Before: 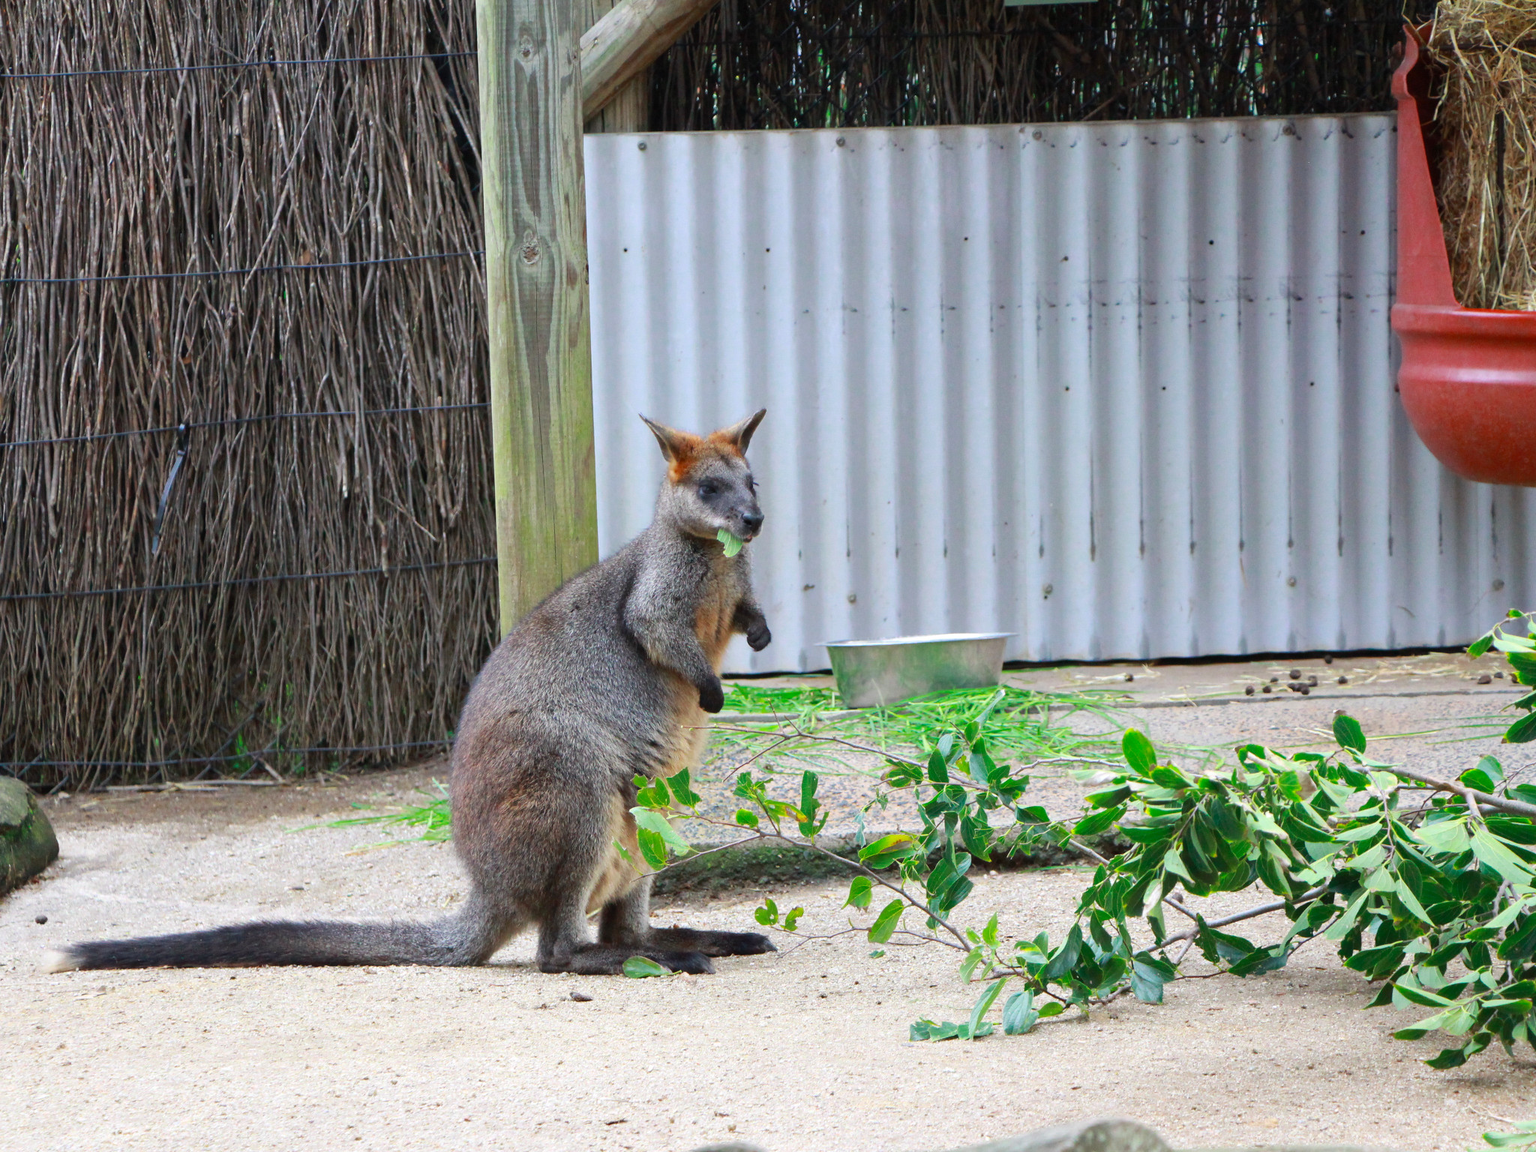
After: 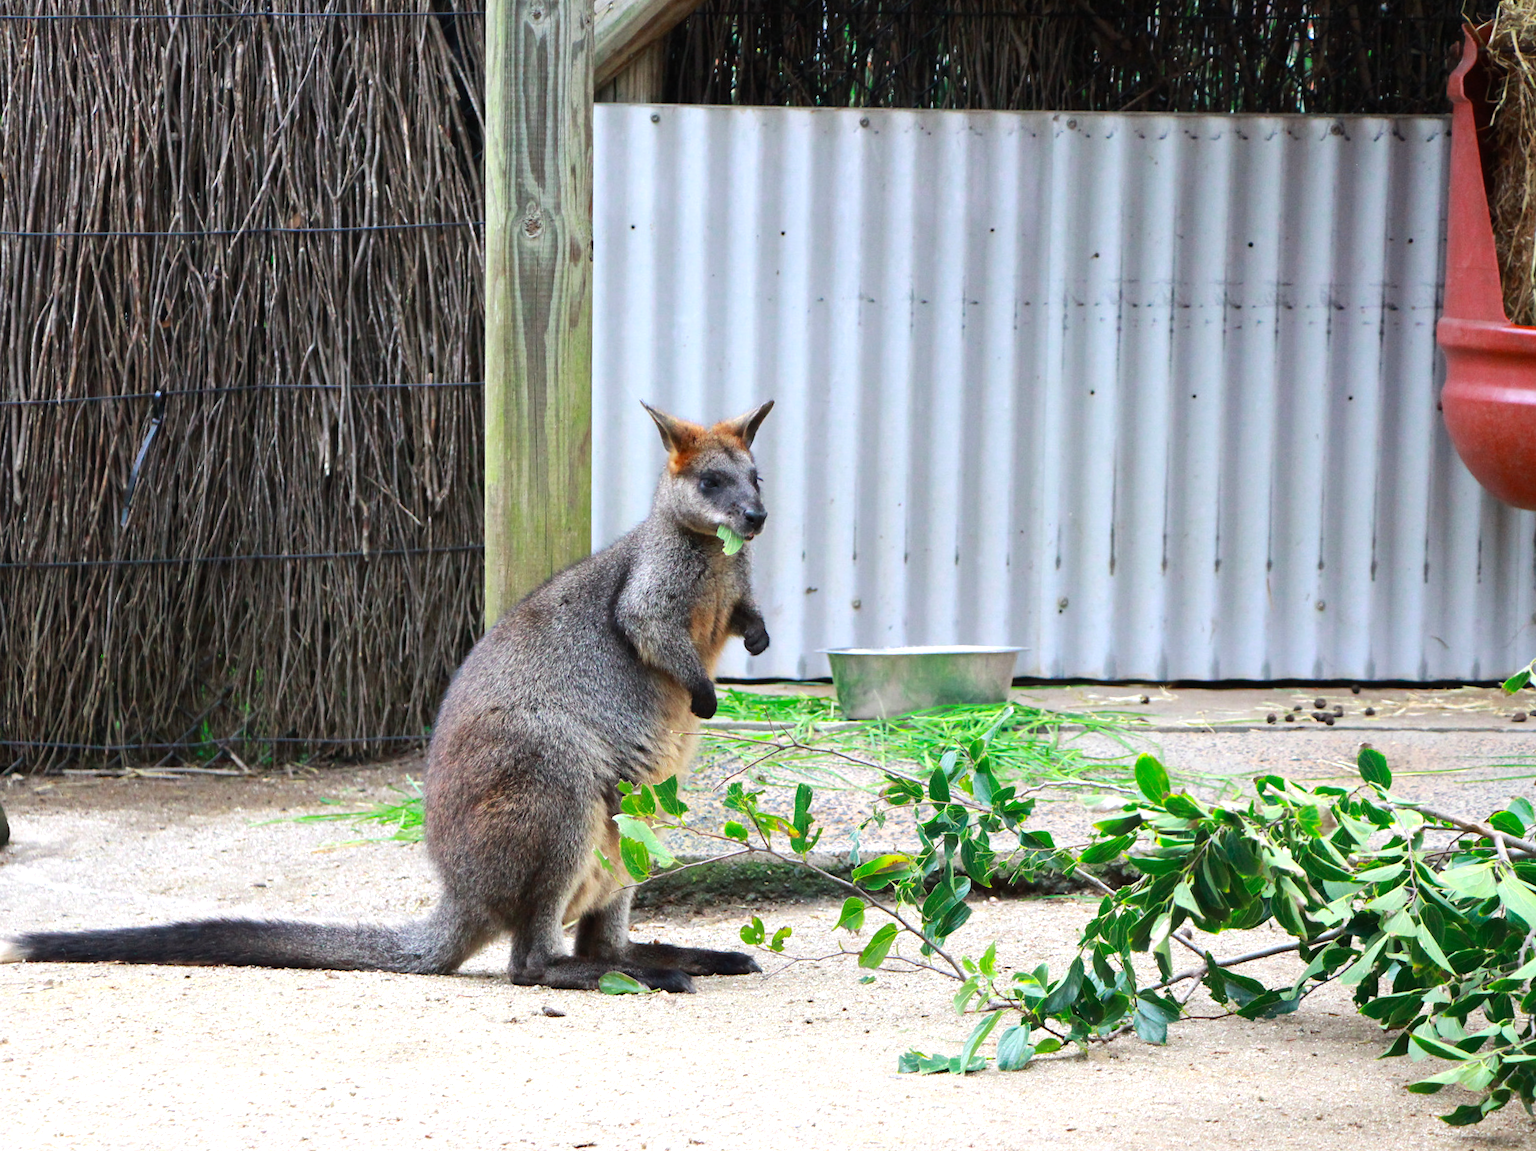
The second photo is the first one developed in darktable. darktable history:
crop and rotate: angle -2.38°
tone equalizer: -8 EV -0.417 EV, -7 EV -0.389 EV, -6 EV -0.333 EV, -5 EV -0.222 EV, -3 EV 0.222 EV, -2 EV 0.333 EV, -1 EV 0.389 EV, +0 EV 0.417 EV, edges refinement/feathering 500, mask exposure compensation -1.57 EV, preserve details no
